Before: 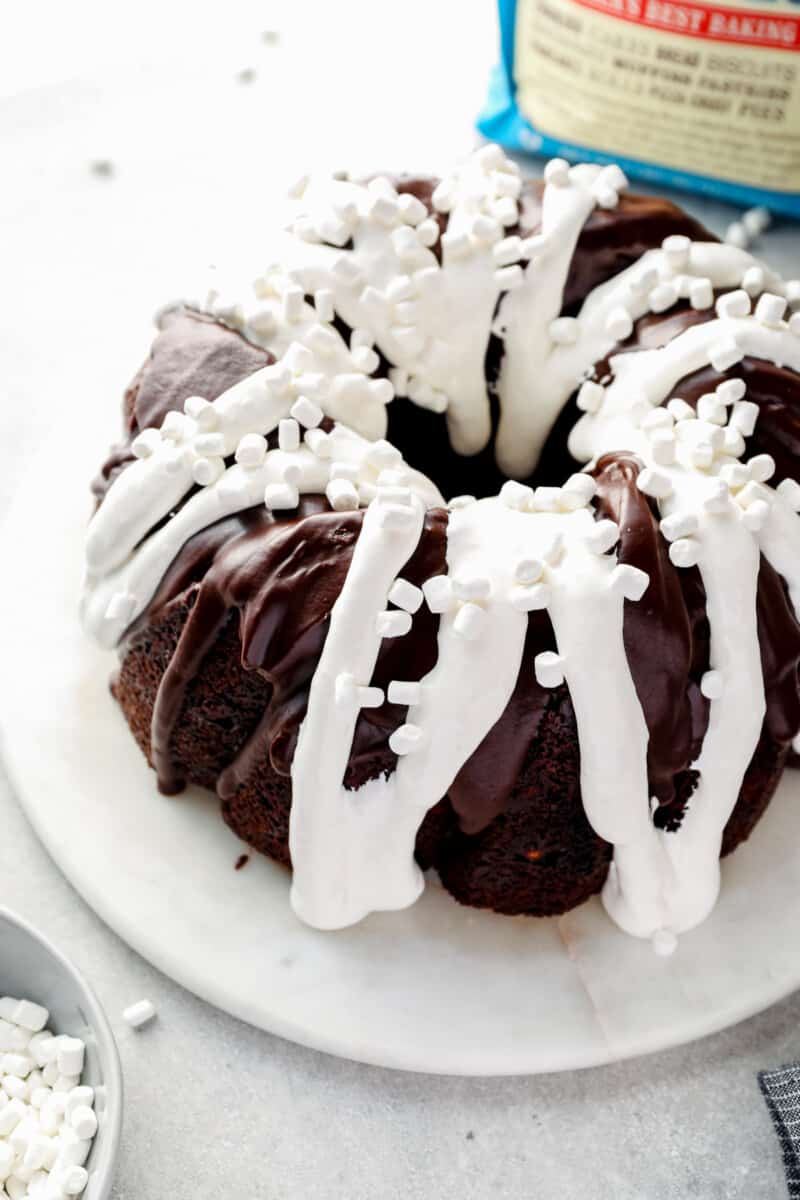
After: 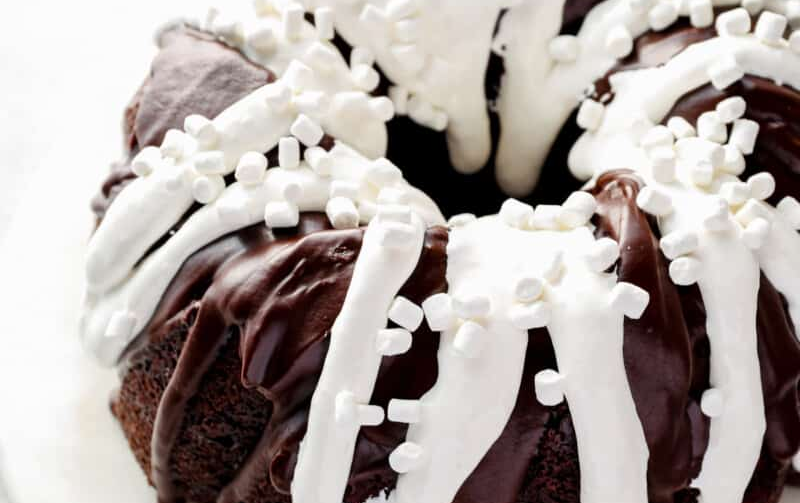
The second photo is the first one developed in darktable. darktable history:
crop and rotate: top 23.572%, bottom 34.486%
